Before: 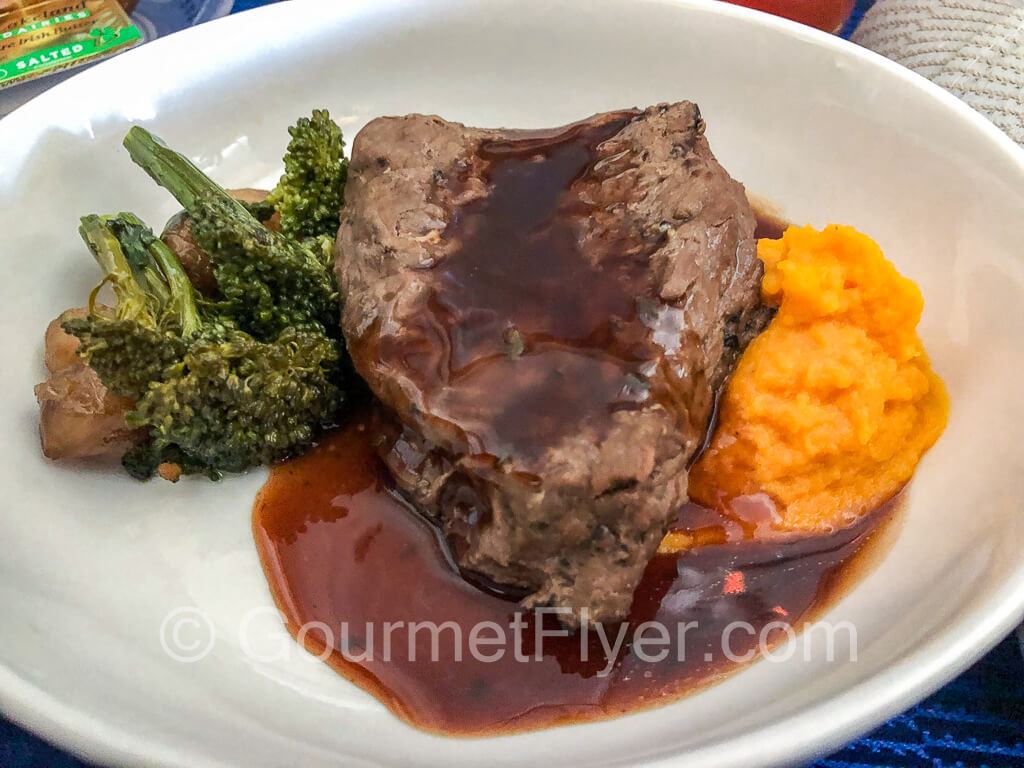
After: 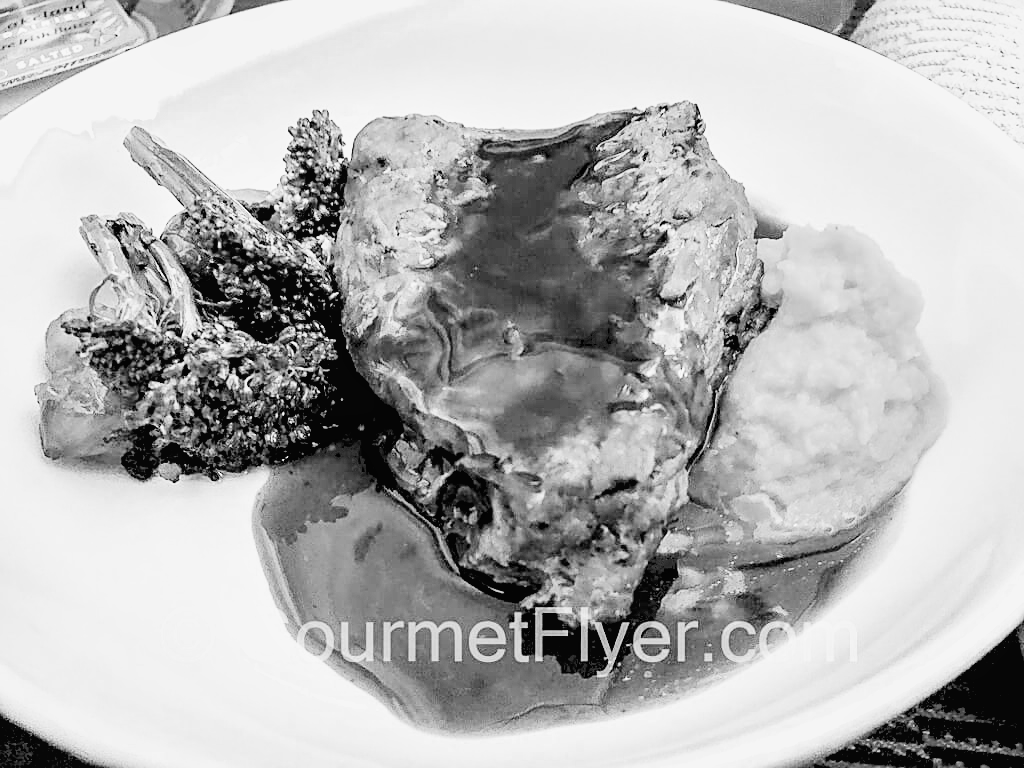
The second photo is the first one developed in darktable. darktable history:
sharpen: on, module defaults
white balance: red 0.976, blue 1.04
local contrast: highlights 100%, shadows 100%, detail 120%, midtone range 0.2
exposure: black level correction 0.016, exposure 1.774 EV, compensate highlight preservation false
contrast brightness saturation: contrast -0.05, saturation -0.41
monochrome: a 32, b 64, size 2.3
filmic rgb: black relative exposure -5 EV, hardness 2.88, contrast 1.3
